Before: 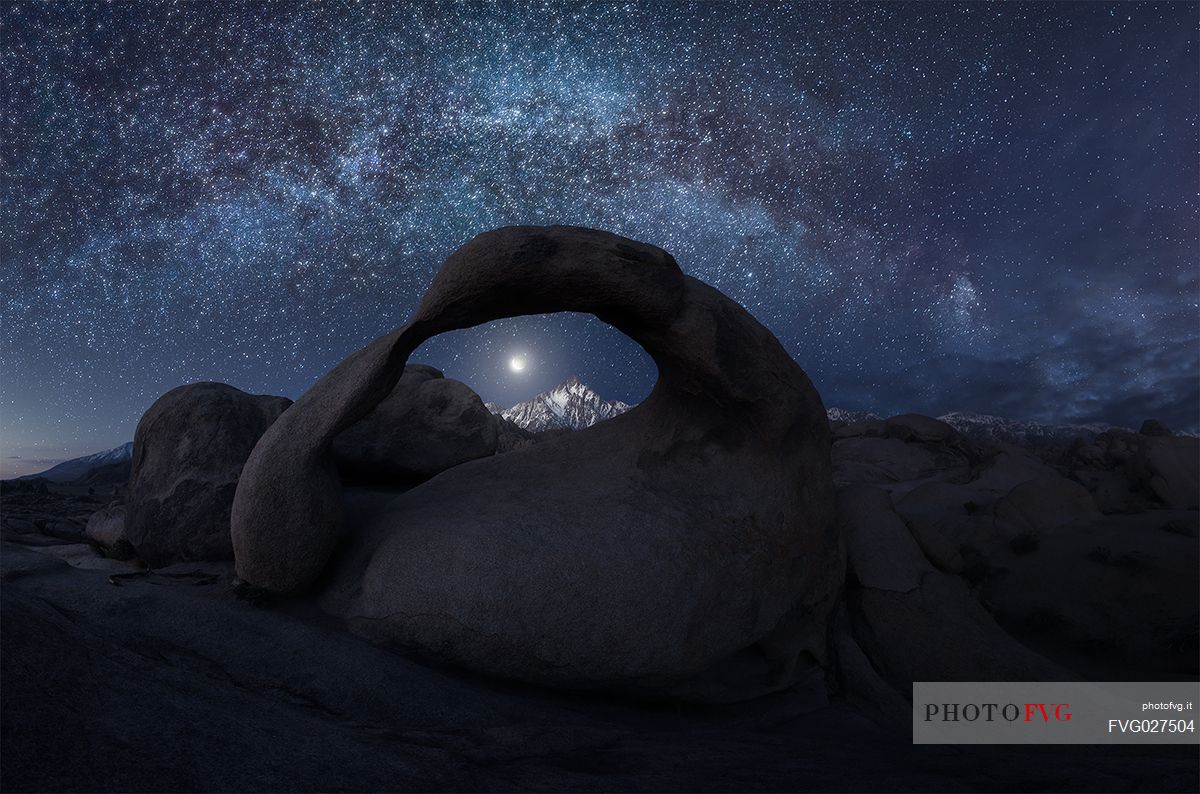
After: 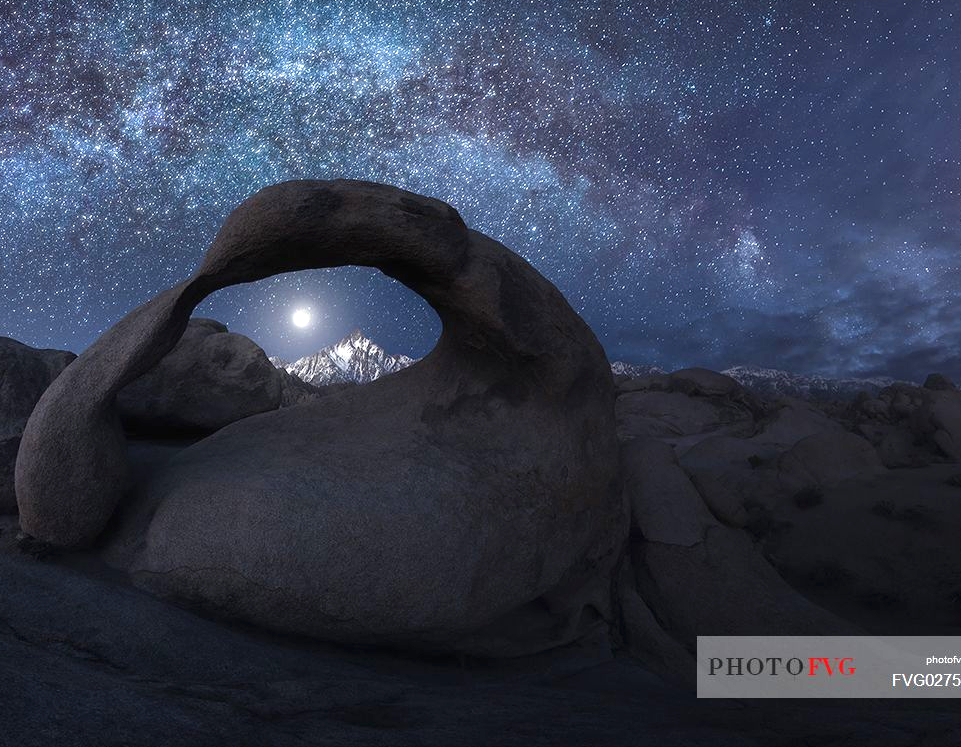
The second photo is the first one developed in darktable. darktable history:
exposure: black level correction -0.001, exposure 0.907 EV, compensate highlight preservation false
base curve: curves: ch0 [(0, 0) (0.989, 0.992)], preserve colors none
crop and rotate: left 18.08%, top 5.883%, right 1.811%
